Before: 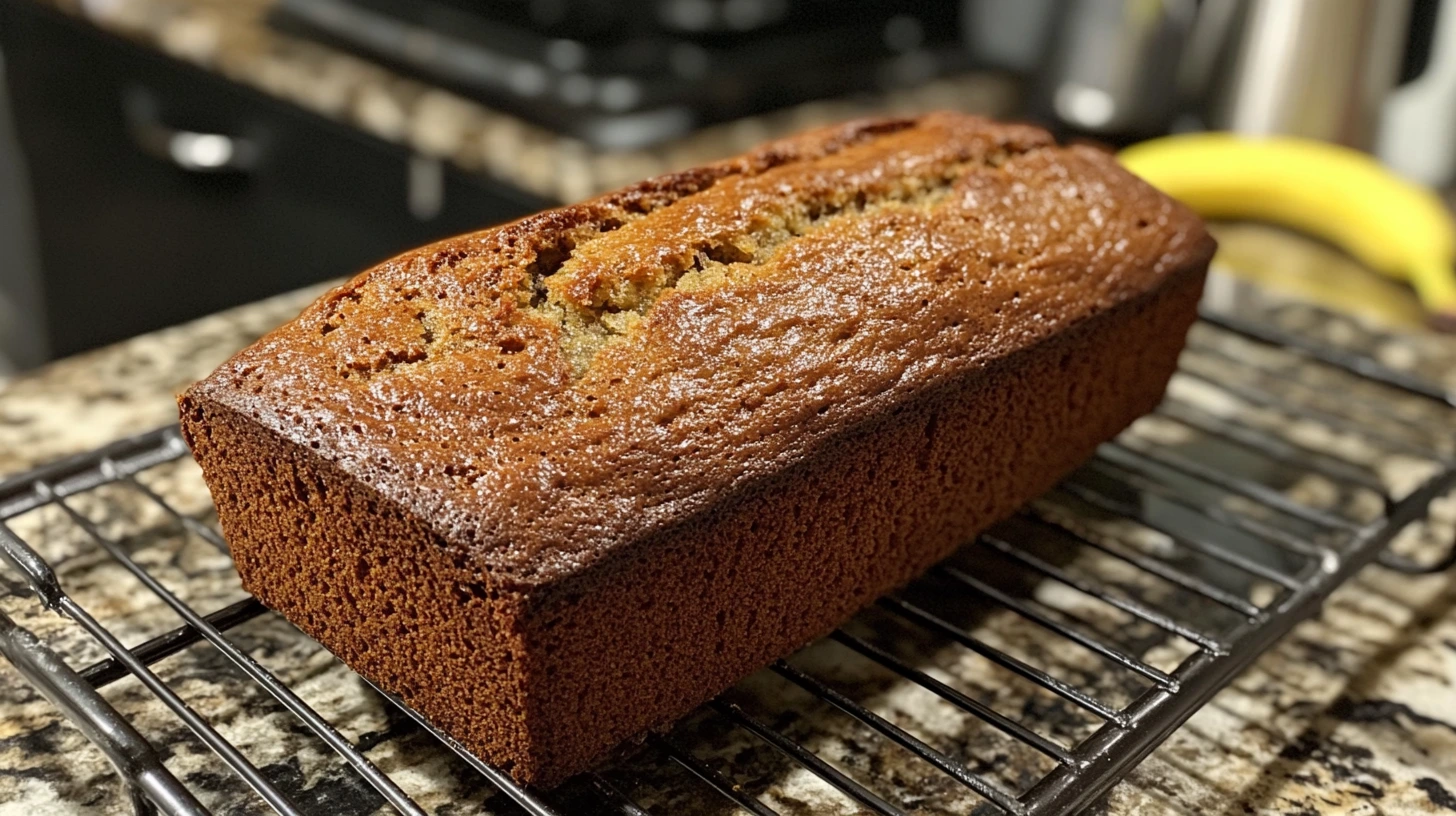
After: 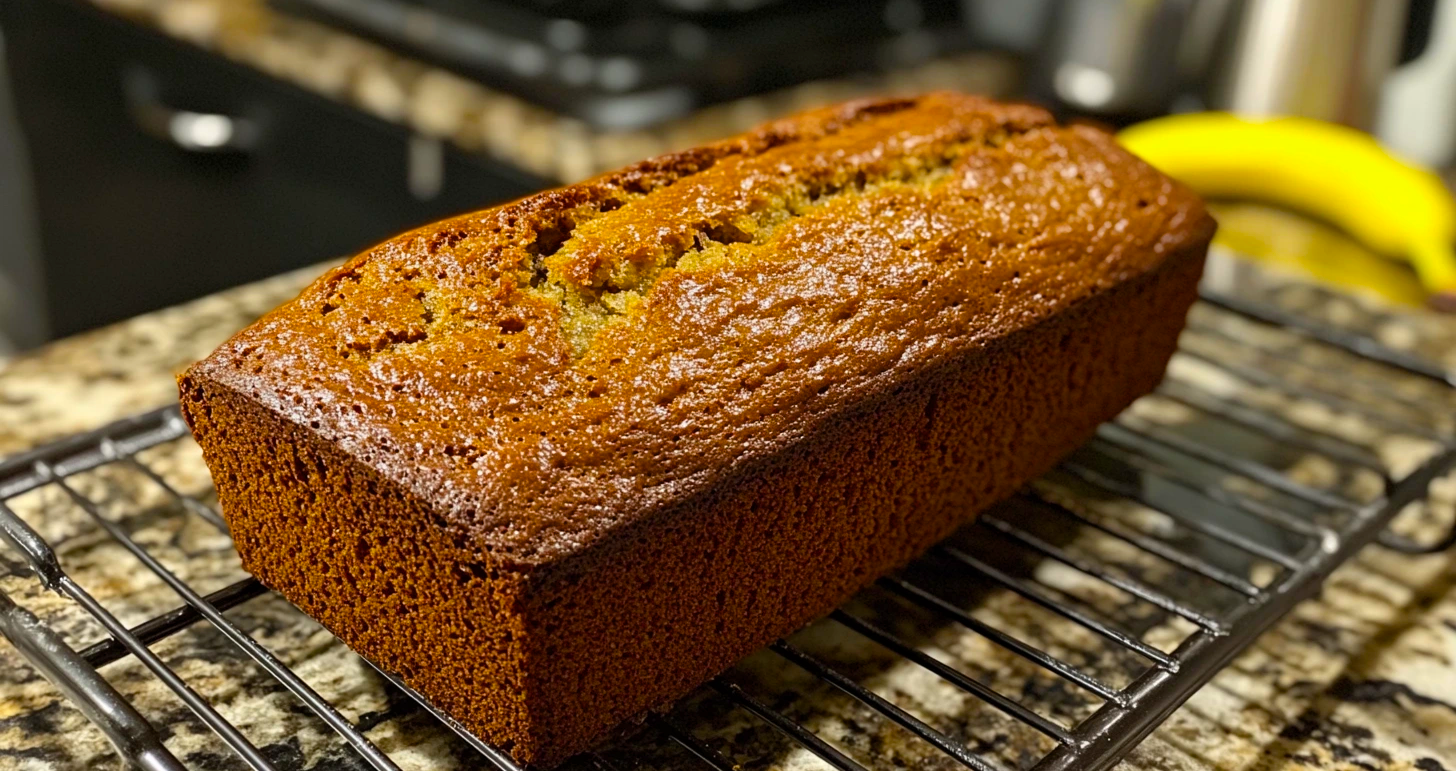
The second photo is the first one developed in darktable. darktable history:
color balance rgb: linear chroma grading › global chroma 15%, perceptual saturation grading › global saturation 30%
crop and rotate: top 2.479%, bottom 3.018%
